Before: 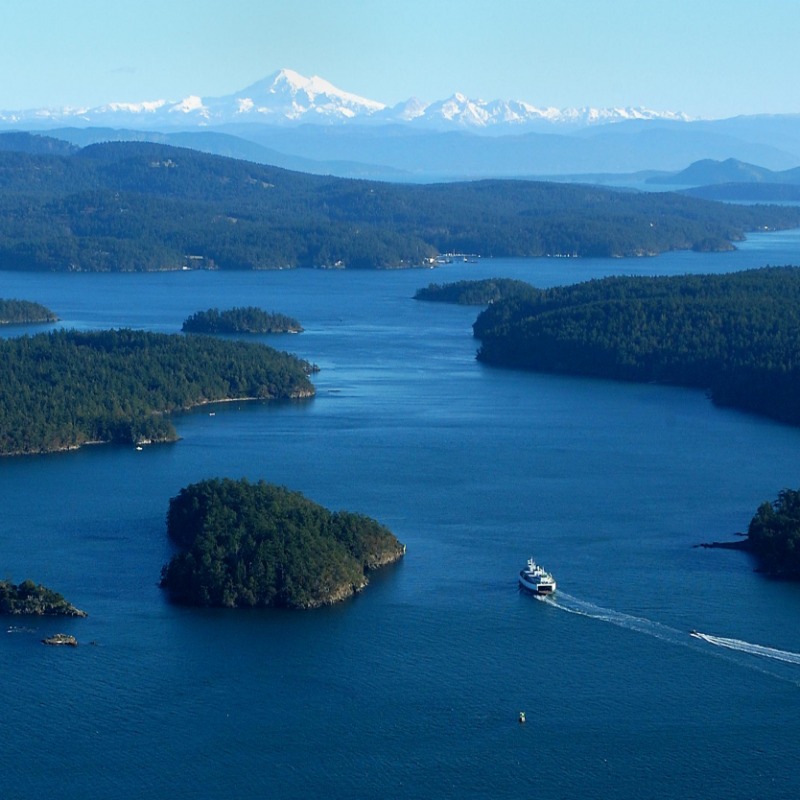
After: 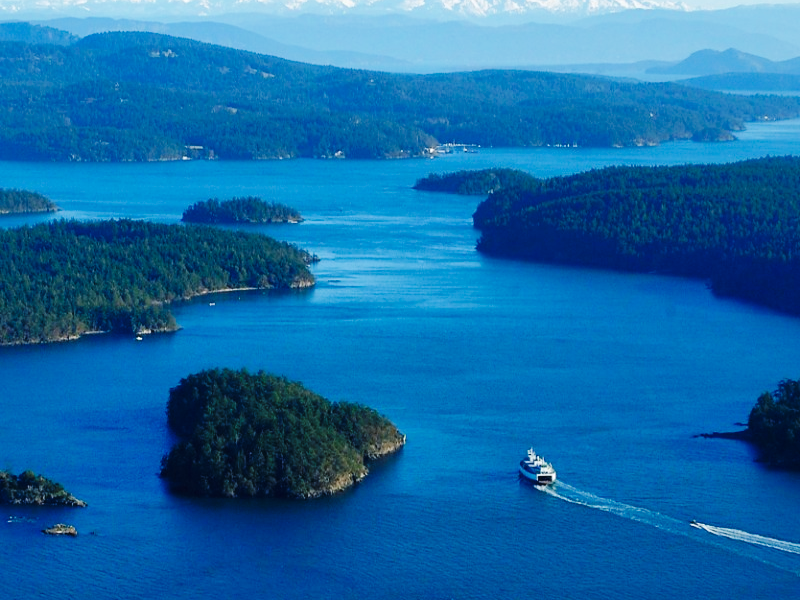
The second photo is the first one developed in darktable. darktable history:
base curve: curves: ch0 [(0, 0) (0.036, 0.025) (0.121, 0.166) (0.206, 0.329) (0.605, 0.79) (1, 1)], preserve colors none
rotate and perspective: automatic cropping original format, crop left 0, crop top 0
crop: top 13.819%, bottom 11.169%
shadows and highlights: on, module defaults
